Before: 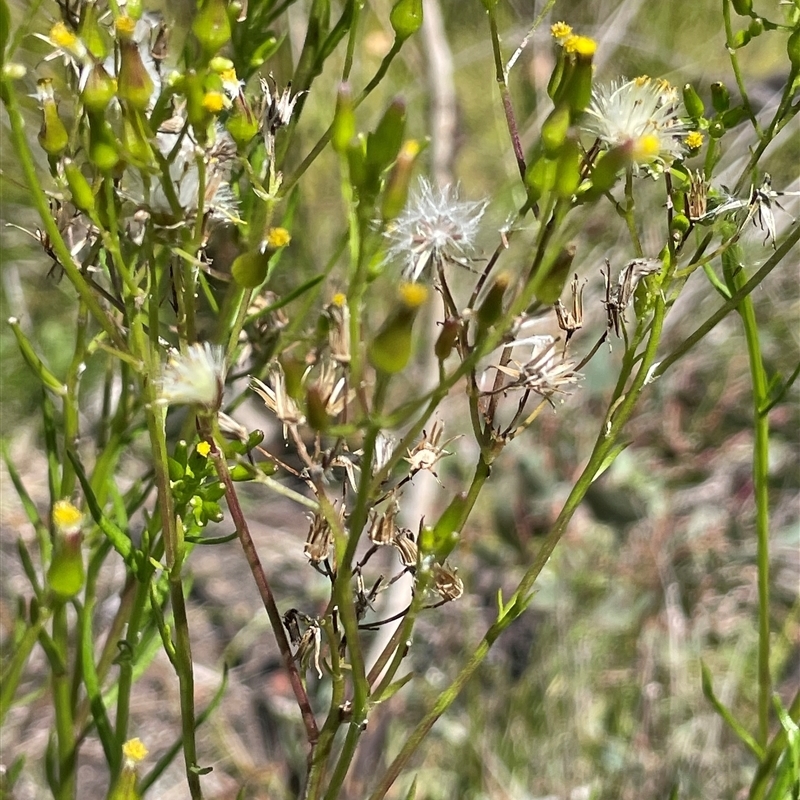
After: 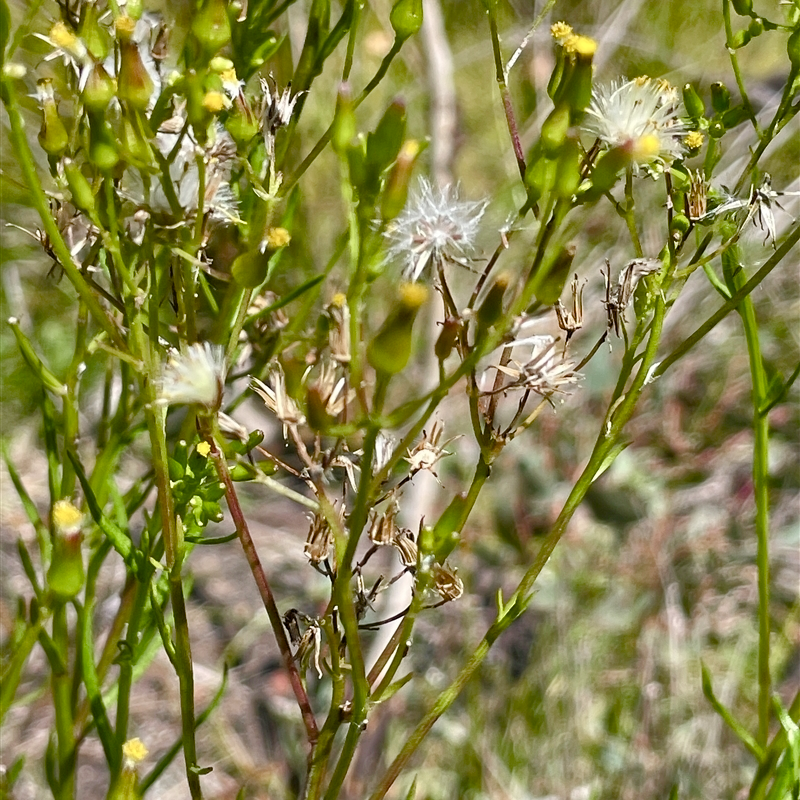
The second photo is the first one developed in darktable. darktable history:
color balance rgb: linear chroma grading › global chroma 19.47%, perceptual saturation grading › global saturation 20%, perceptual saturation grading › highlights -50.525%, perceptual saturation grading › shadows 30.994%
